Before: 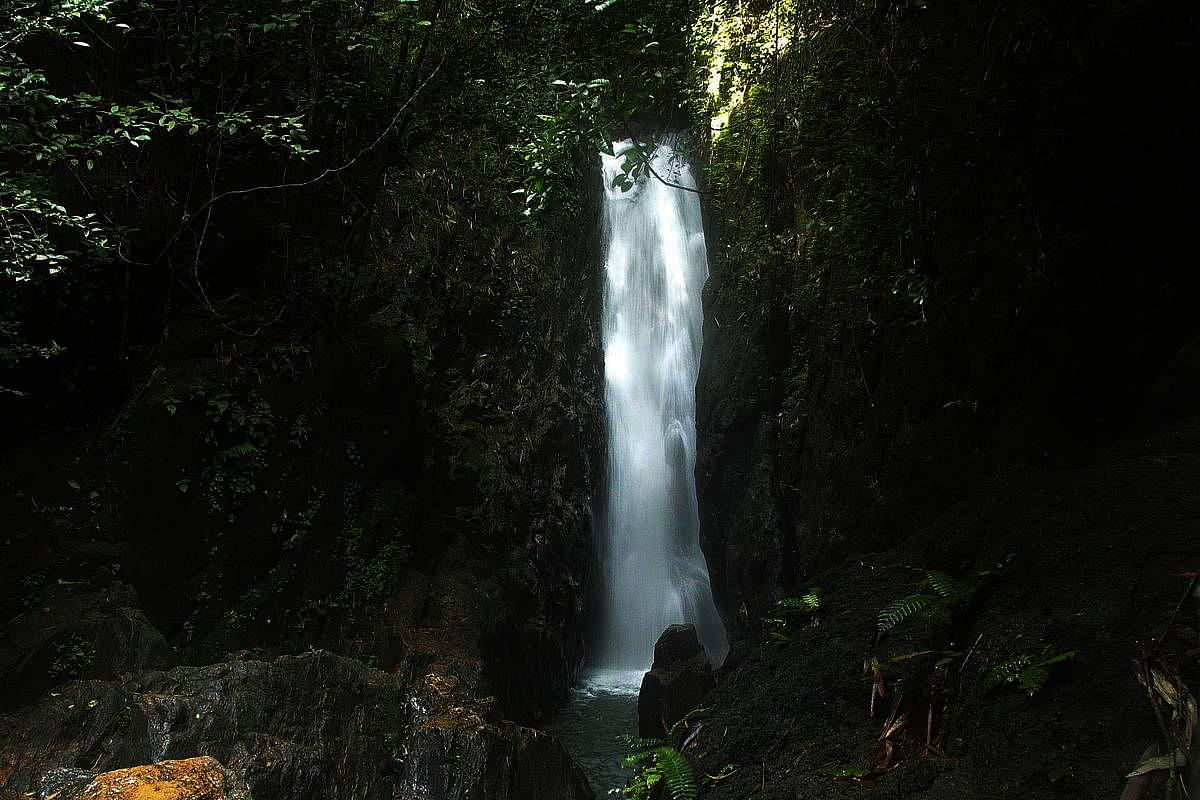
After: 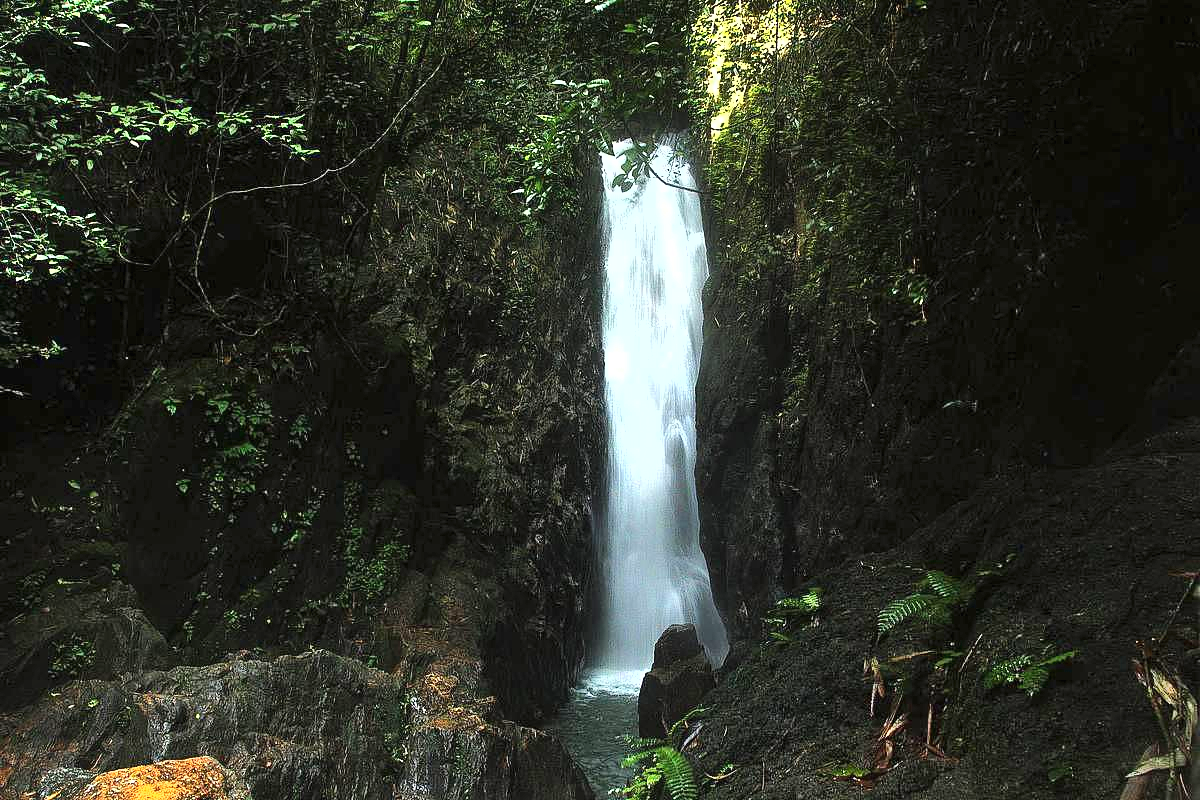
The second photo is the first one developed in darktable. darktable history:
exposure: black level correction 0, exposure 1.198 EV, compensate exposure bias true, compensate highlight preservation false
shadows and highlights: highlights color adjustment 0%, low approximation 0.01, soften with gaussian
